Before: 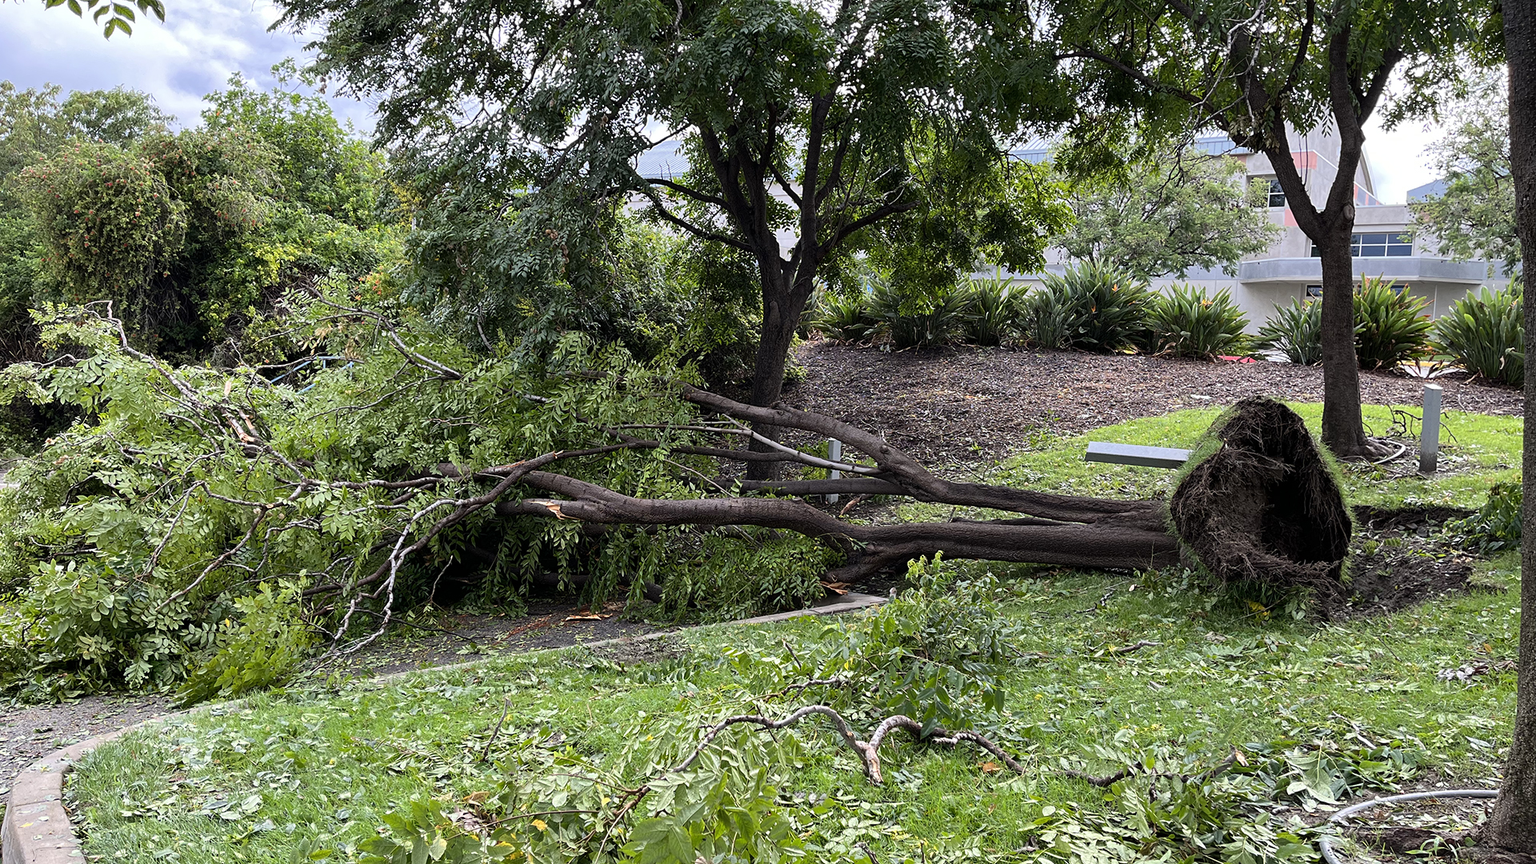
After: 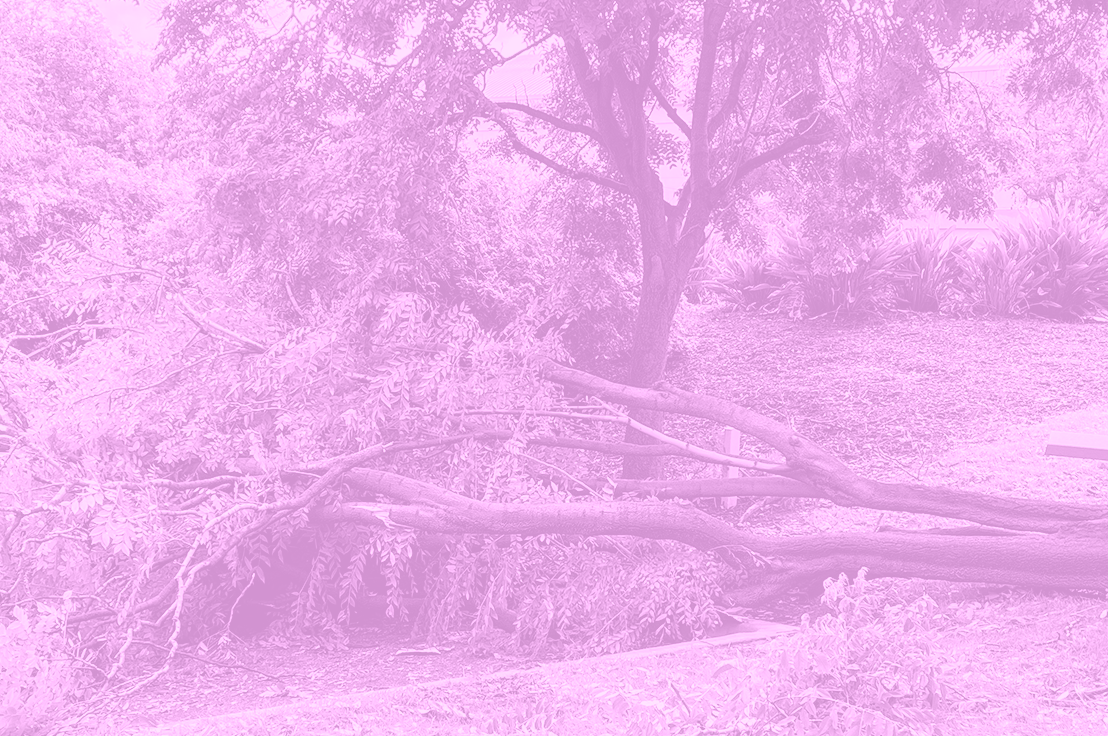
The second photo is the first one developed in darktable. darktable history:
velvia: strength 32%, mid-tones bias 0.2
local contrast: detail 110%
crop: left 16.202%, top 11.208%, right 26.045%, bottom 20.557%
colorize: hue 331.2°, saturation 75%, source mix 30.28%, lightness 70.52%, version 1
